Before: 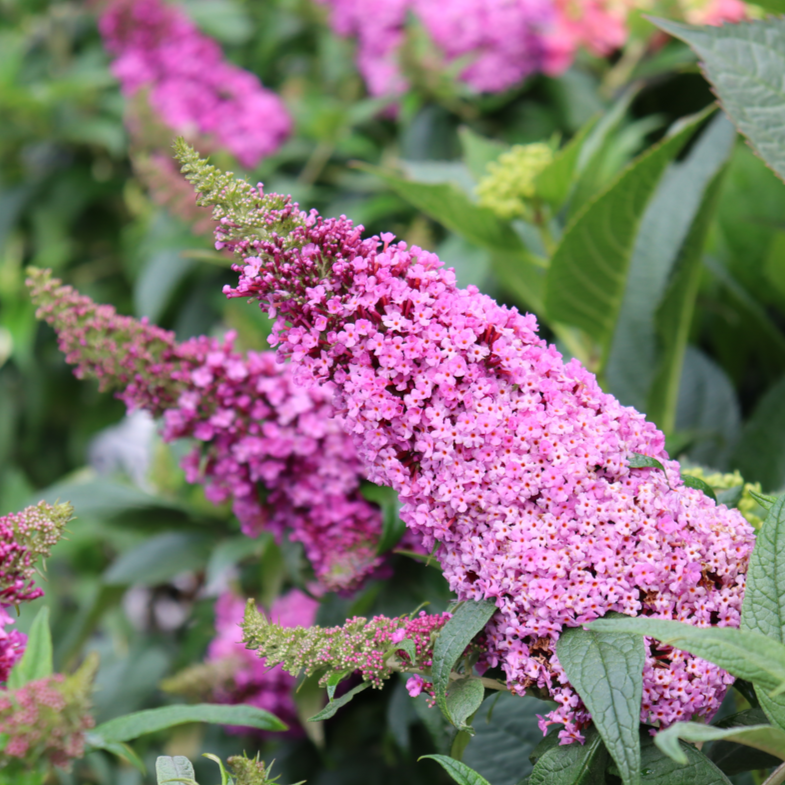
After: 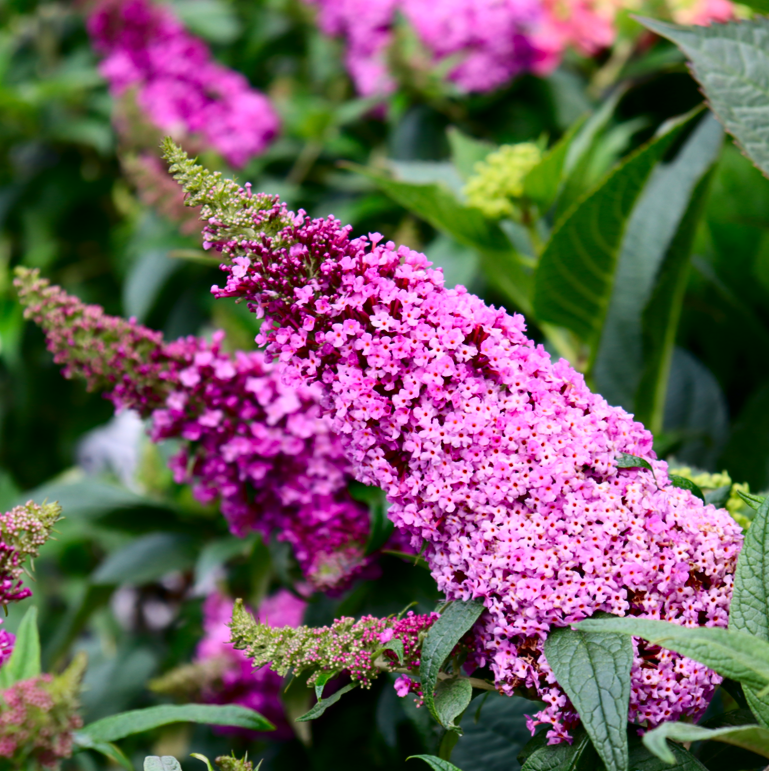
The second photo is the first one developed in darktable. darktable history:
contrast brightness saturation: contrast 0.225, brightness -0.188, saturation 0.234
crop: left 1.641%, right 0.282%, bottom 1.743%
